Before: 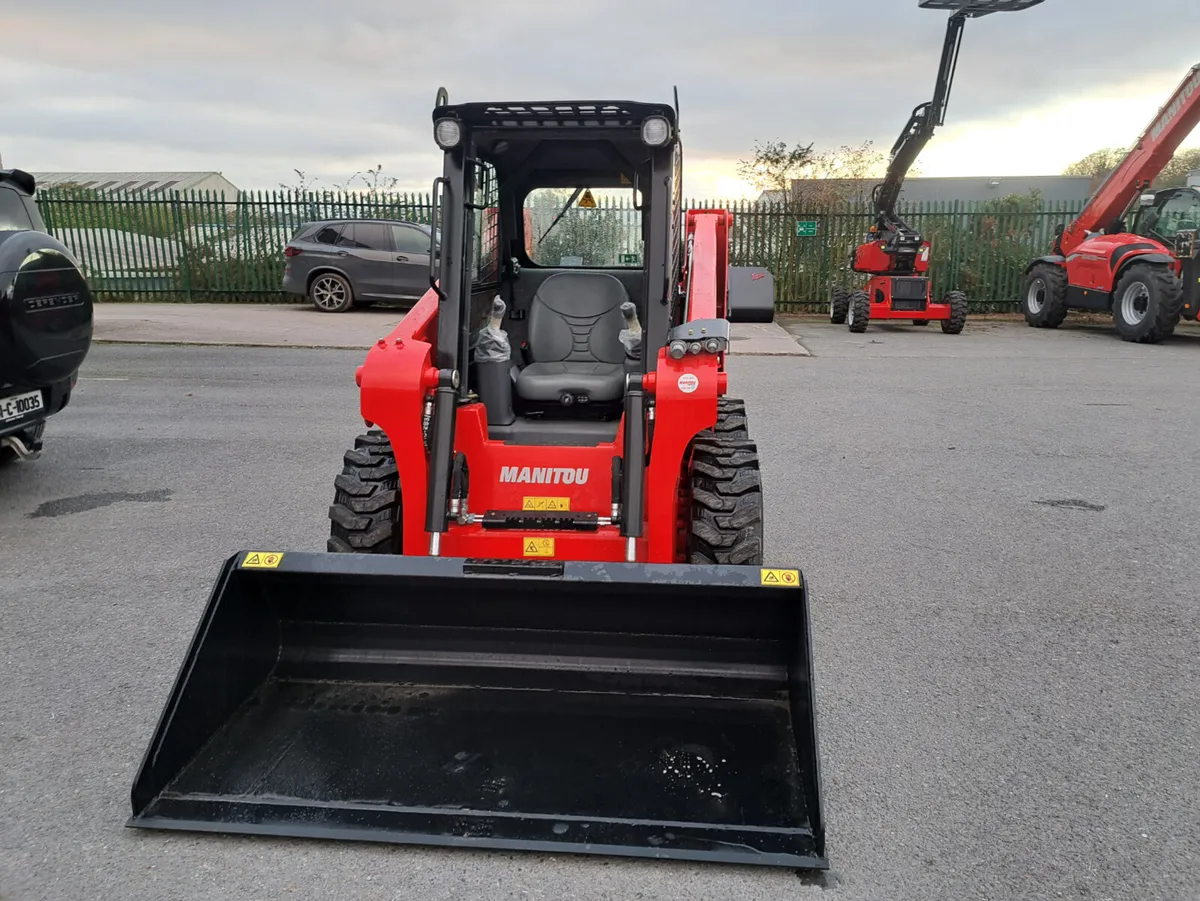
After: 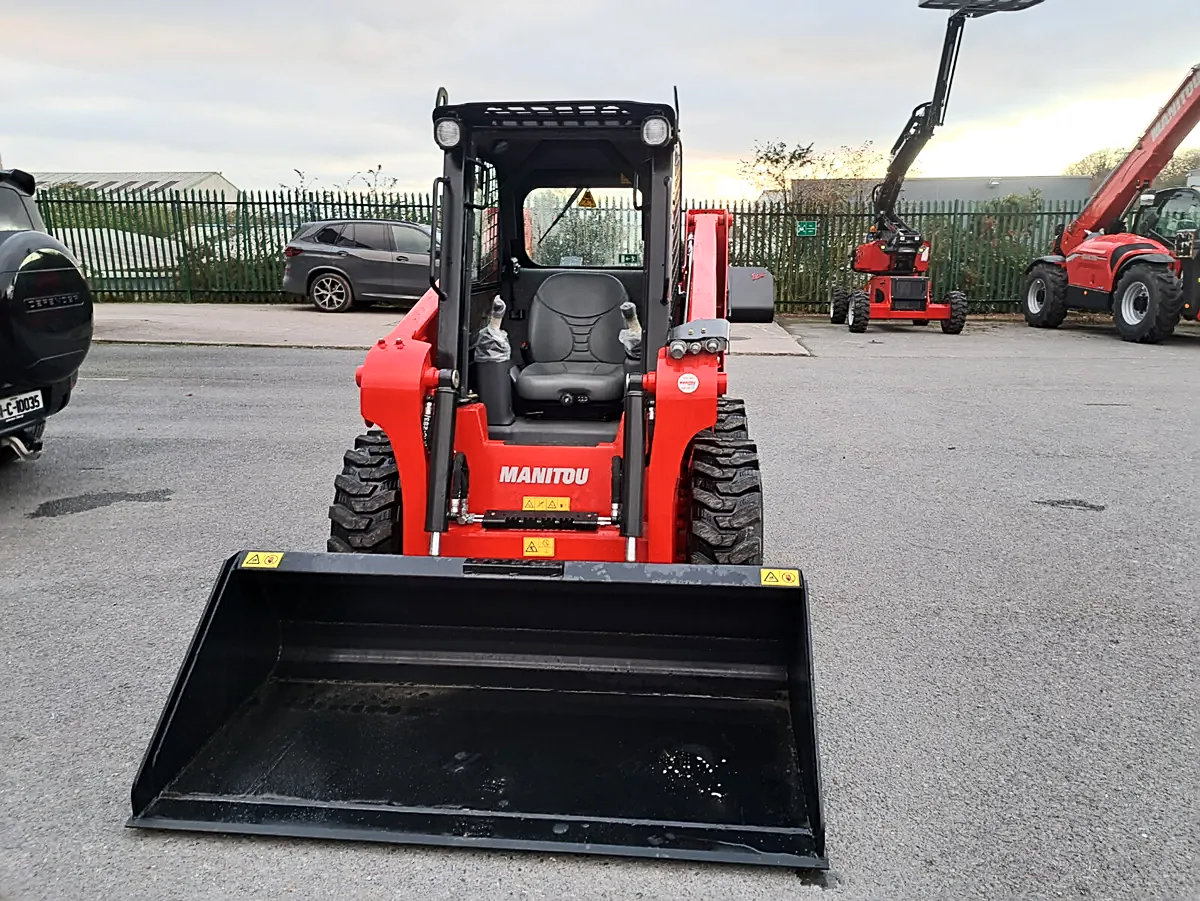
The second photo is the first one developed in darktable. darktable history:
sharpen: on, module defaults
contrast brightness saturation: contrast 0.24, brightness 0.09
